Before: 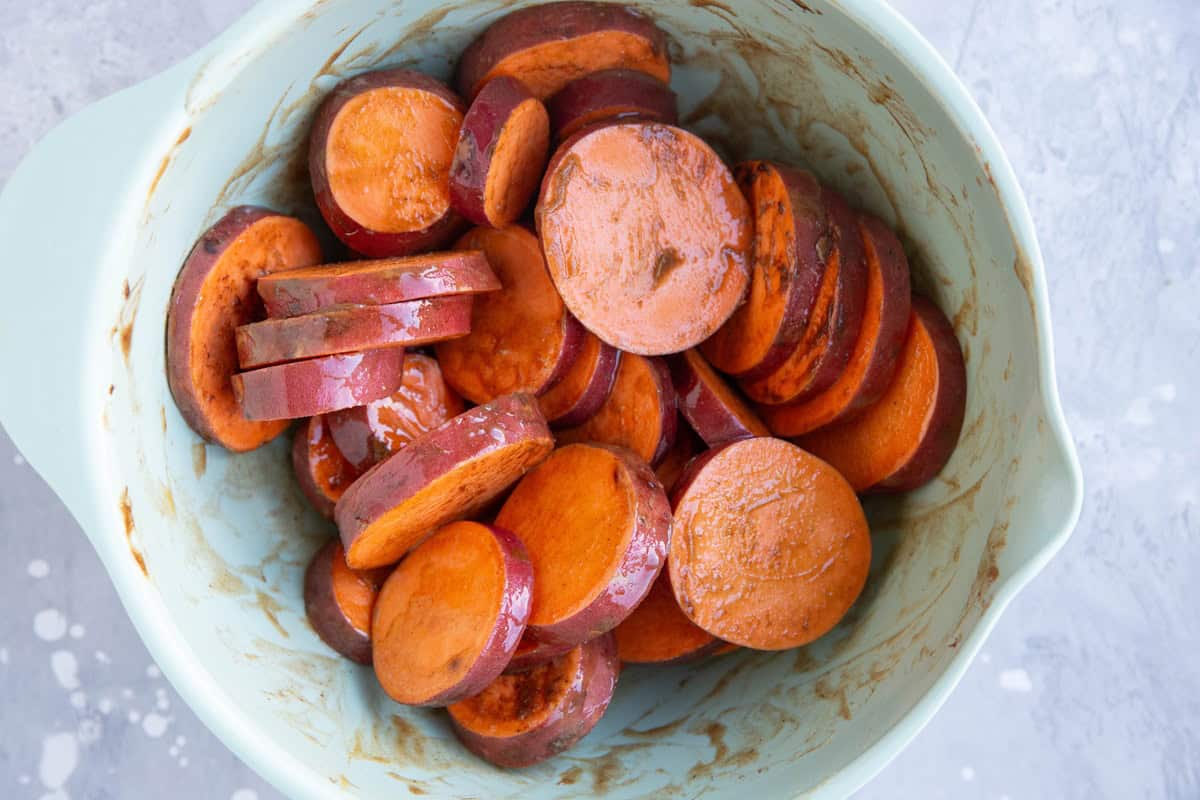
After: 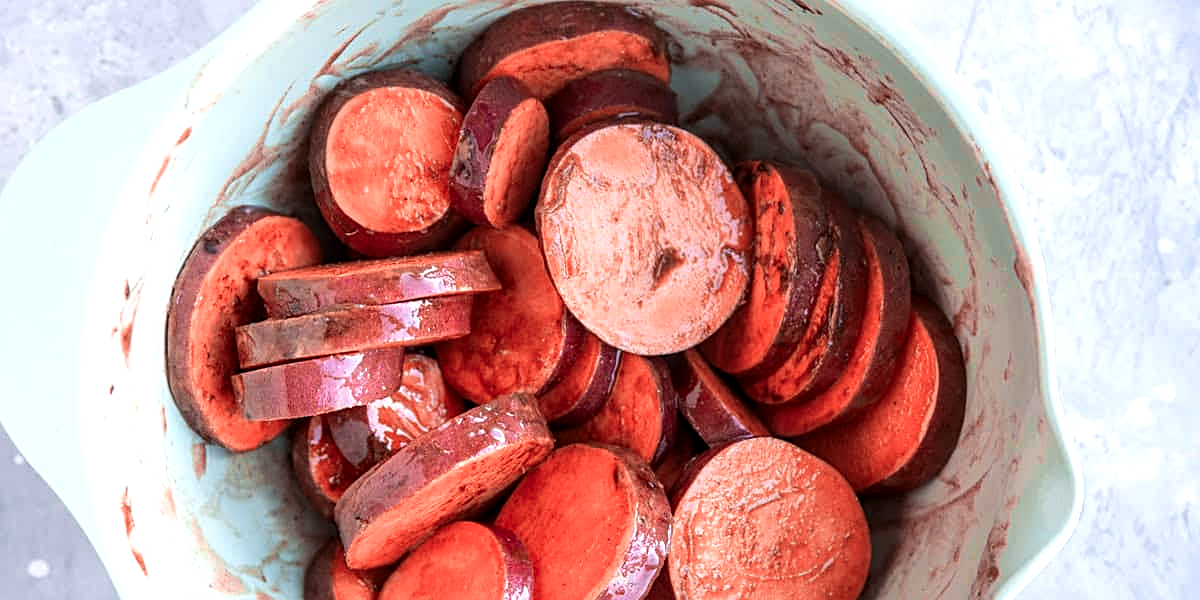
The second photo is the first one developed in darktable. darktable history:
color zones: curves: ch2 [(0, 0.5) (0.084, 0.497) (0.323, 0.335) (0.4, 0.497) (1, 0.5)], process mode strong
sharpen: on, module defaults
local contrast: detail 130%
tone equalizer: -8 EV -0.417 EV, -7 EV -0.389 EV, -6 EV -0.333 EV, -5 EV -0.222 EV, -3 EV 0.222 EV, -2 EV 0.333 EV, -1 EV 0.389 EV, +0 EV 0.417 EV, edges refinement/feathering 500, mask exposure compensation -1.57 EV, preserve details no
crop: bottom 24.967%
